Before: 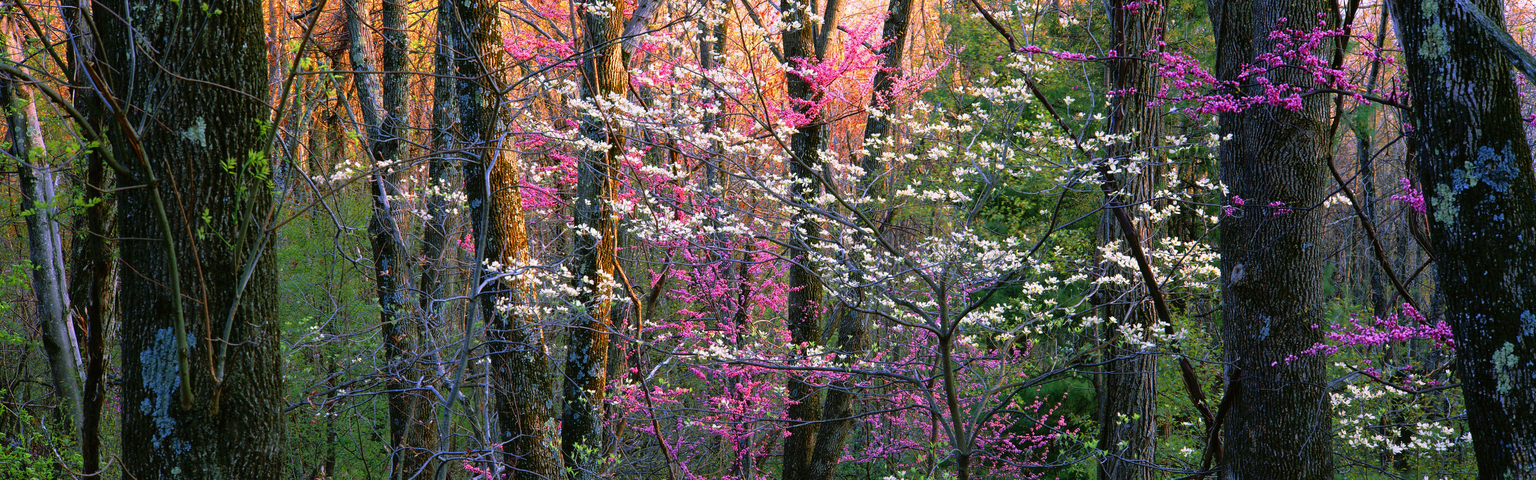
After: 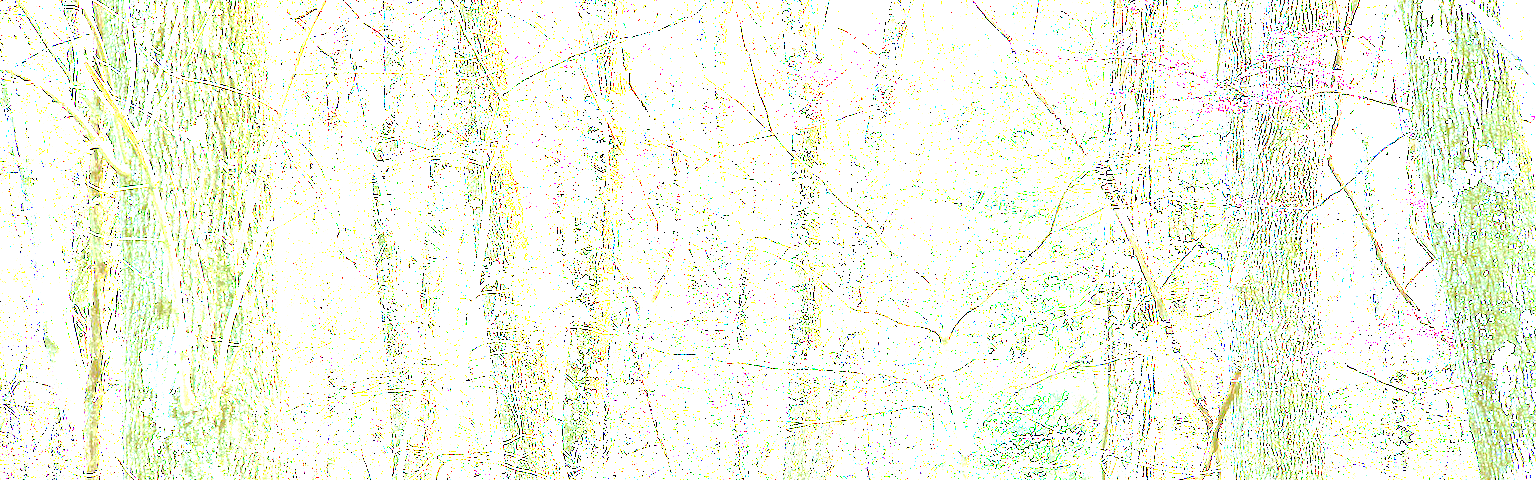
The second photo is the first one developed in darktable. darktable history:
exposure: exposure 7.967 EV, compensate highlight preservation false
